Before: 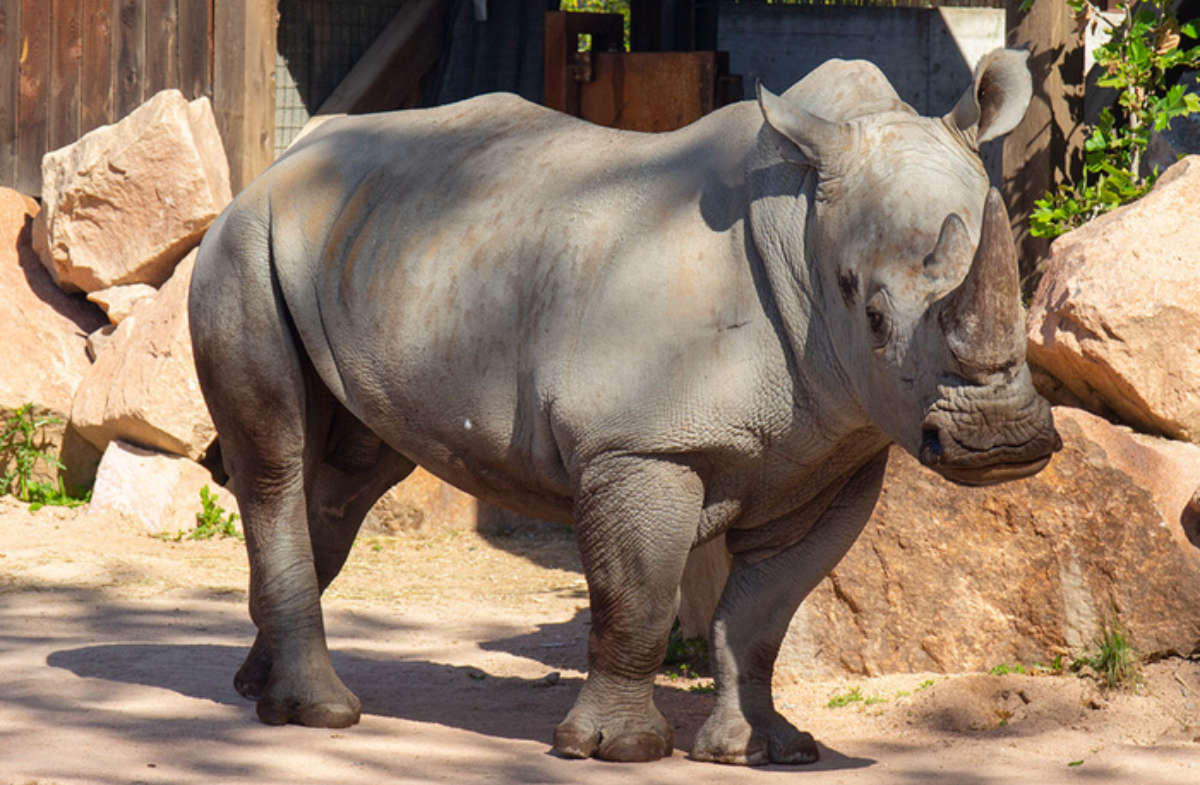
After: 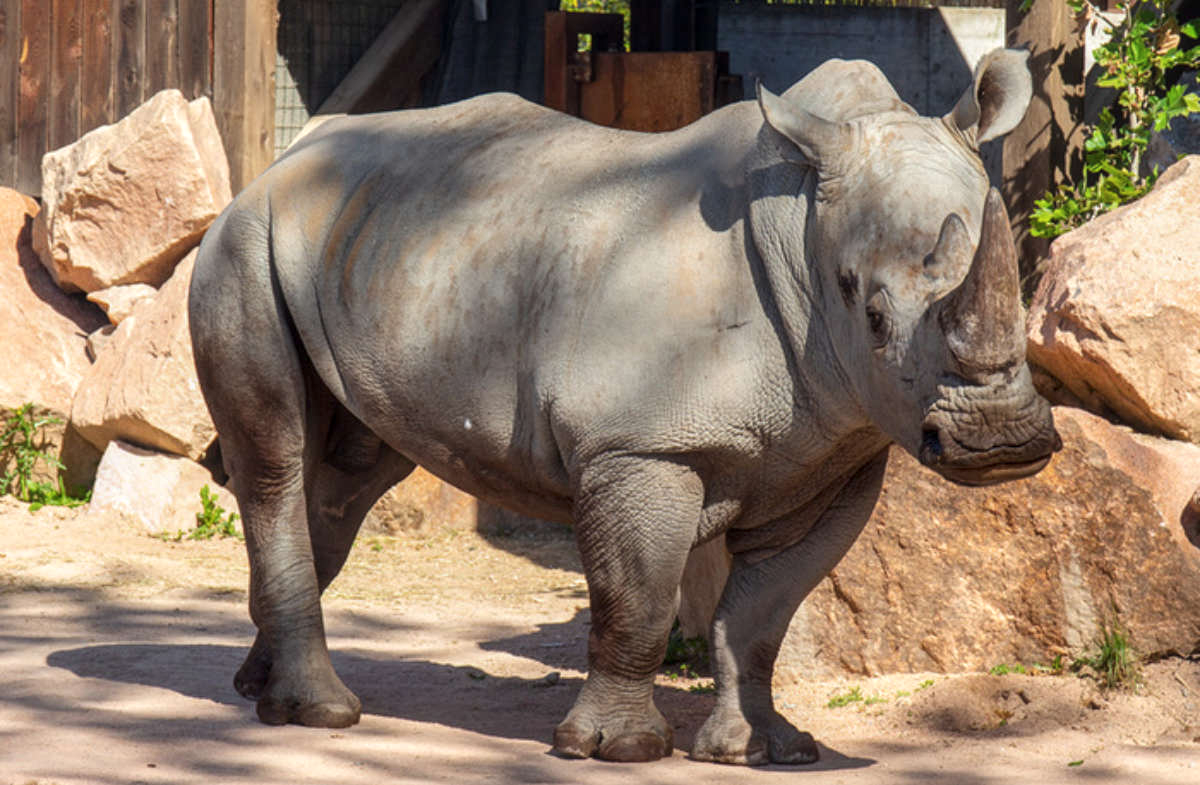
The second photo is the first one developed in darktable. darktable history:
haze removal: strength -0.05
local contrast: on, module defaults
